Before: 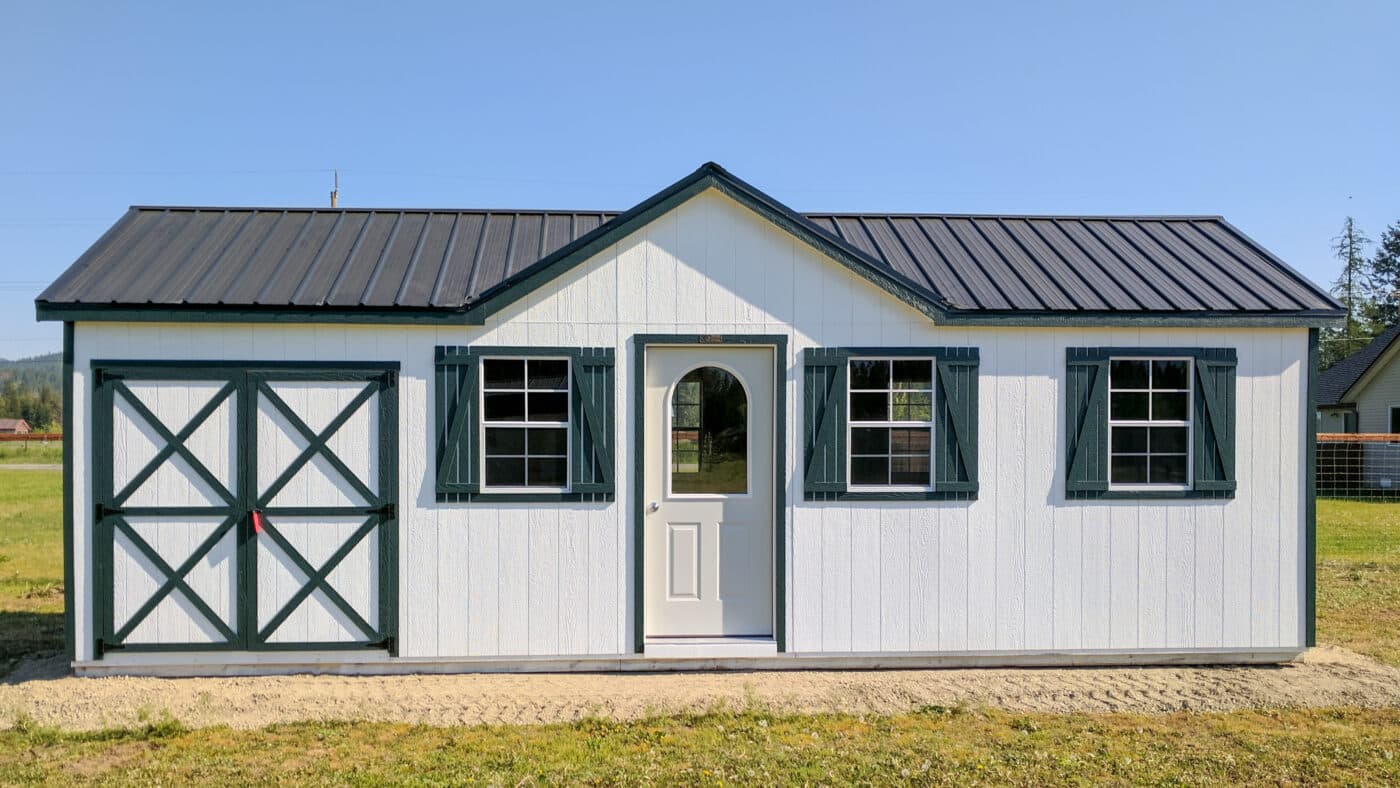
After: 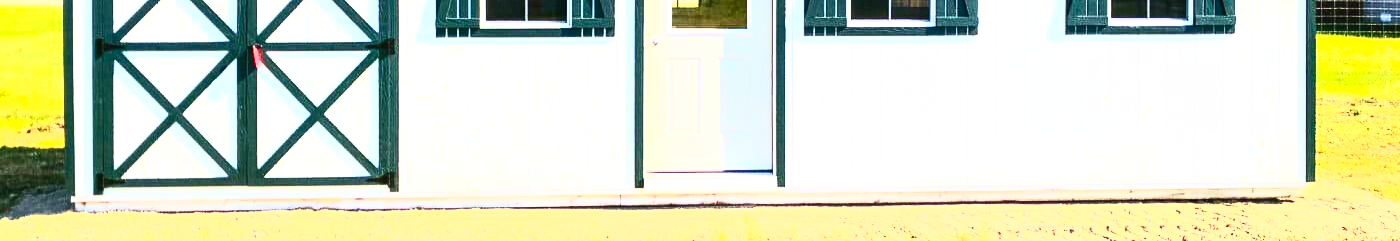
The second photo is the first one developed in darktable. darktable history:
contrast brightness saturation: contrast 0.824, brightness 0.593, saturation 0.598
crop and rotate: top 59.055%, bottom 10.345%
velvia: on, module defaults
exposure: black level correction 0, exposure 0.699 EV, compensate highlight preservation false
tone equalizer: mask exposure compensation -0.502 EV
